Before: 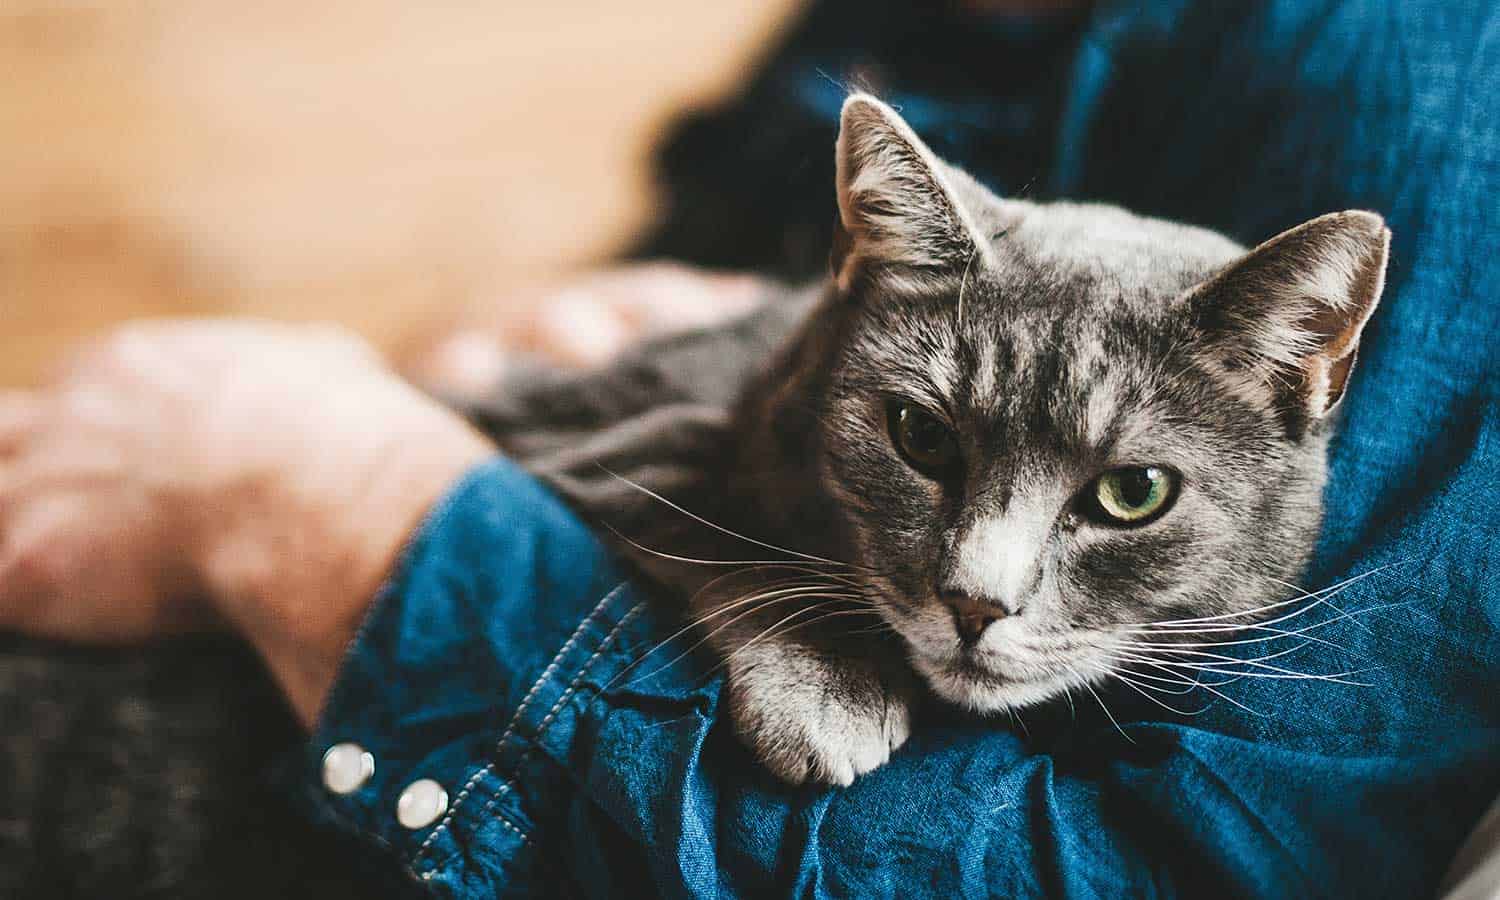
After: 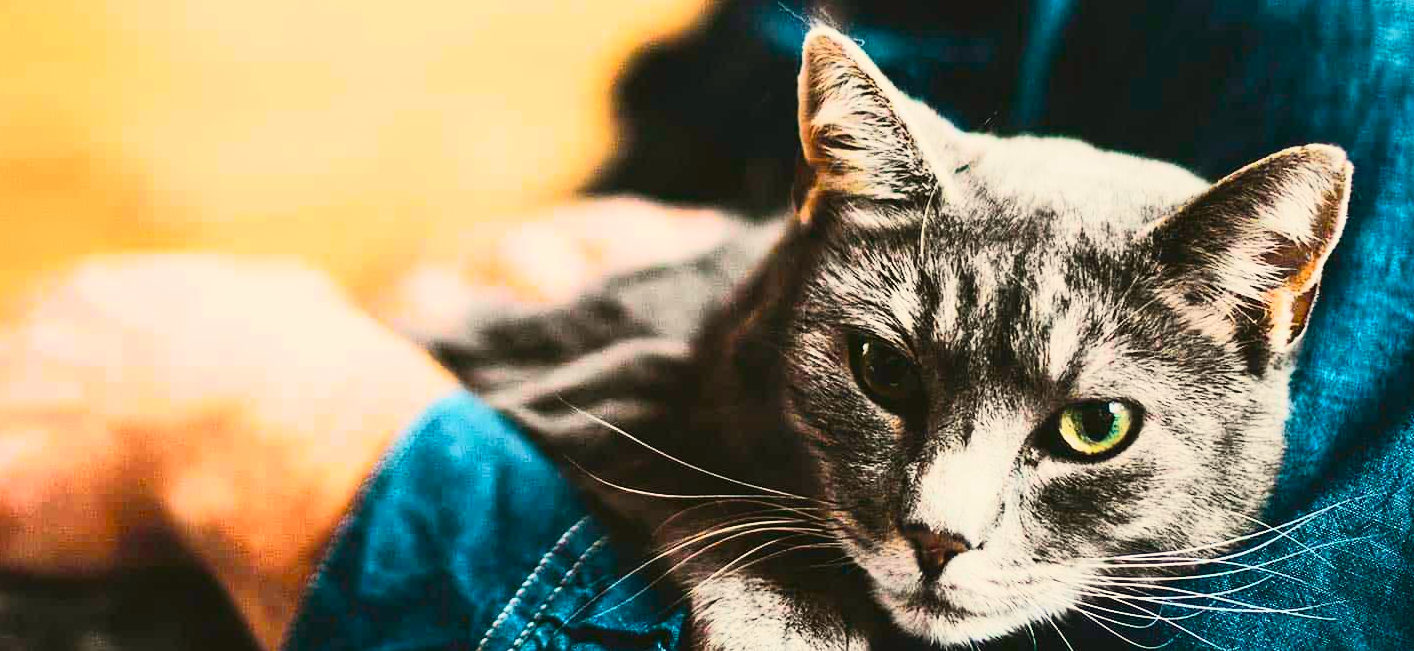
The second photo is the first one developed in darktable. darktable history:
color calibration: gray › normalize channels true, x 0.336, y 0.348, temperature 5469.44 K, gamut compression 0.012
crop: left 2.536%, top 7.374%, right 3.137%, bottom 20.261%
tone curve: curves: ch0 [(0, 0.023) (0.132, 0.075) (0.251, 0.186) (0.463, 0.461) (0.662, 0.757) (0.854, 0.909) (1, 0.973)]; ch1 [(0, 0) (0.447, 0.411) (0.483, 0.469) (0.498, 0.496) (0.518, 0.514) (0.561, 0.579) (0.604, 0.645) (0.669, 0.73) (0.819, 0.93) (1, 1)]; ch2 [(0, 0) (0.307, 0.315) (0.425, 0.438) (0.483, 0.477) (0.503, 0.503) (0.526, 0.534) (0.567, 0.569) (0.617, 0.674) (0.703, 0.797) (0.985, 0.966)], color space Lab, independent channels, preserve colors none
contrast brightness saturation: contrast 0.195, brightness 0.163, saturation 0.226
